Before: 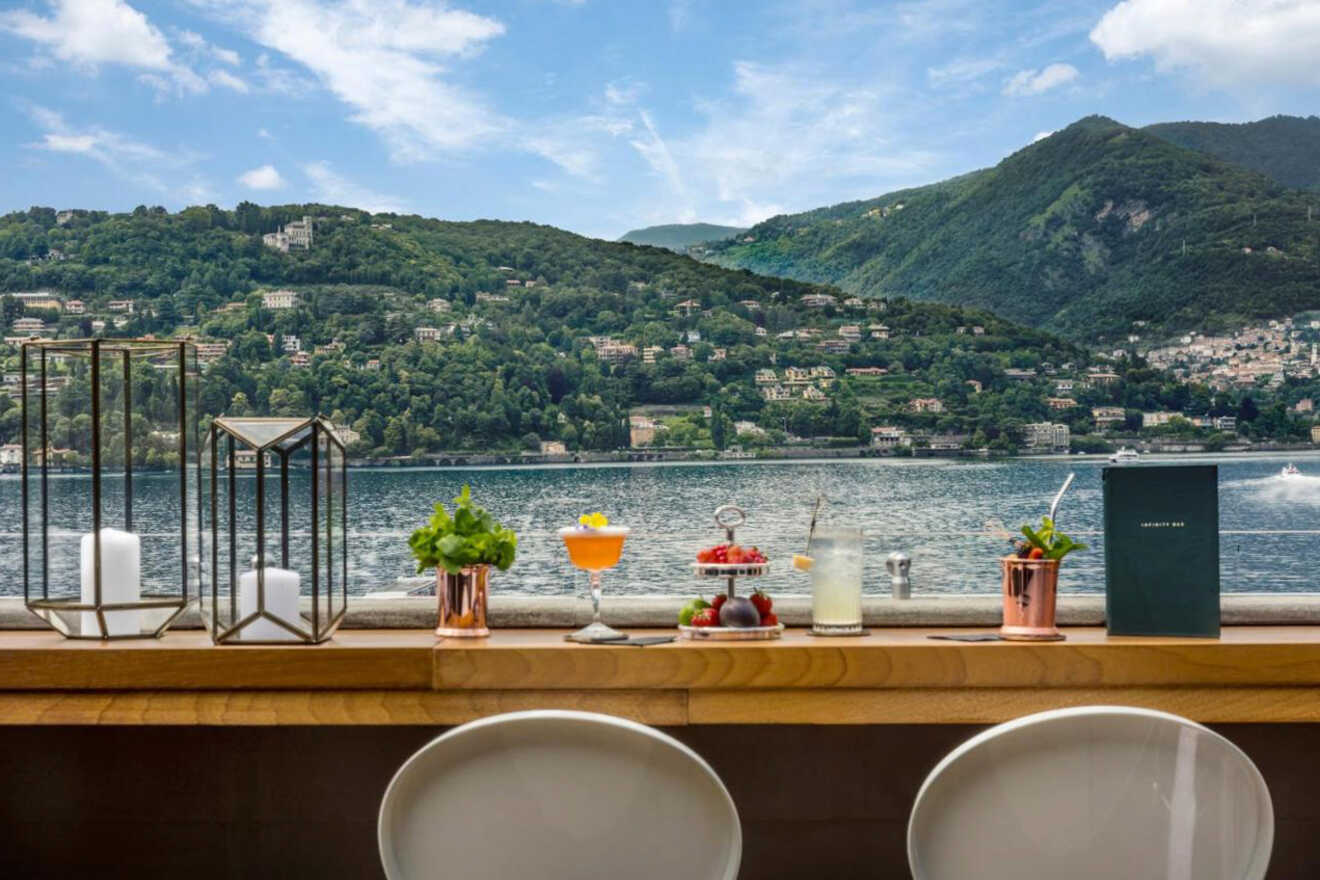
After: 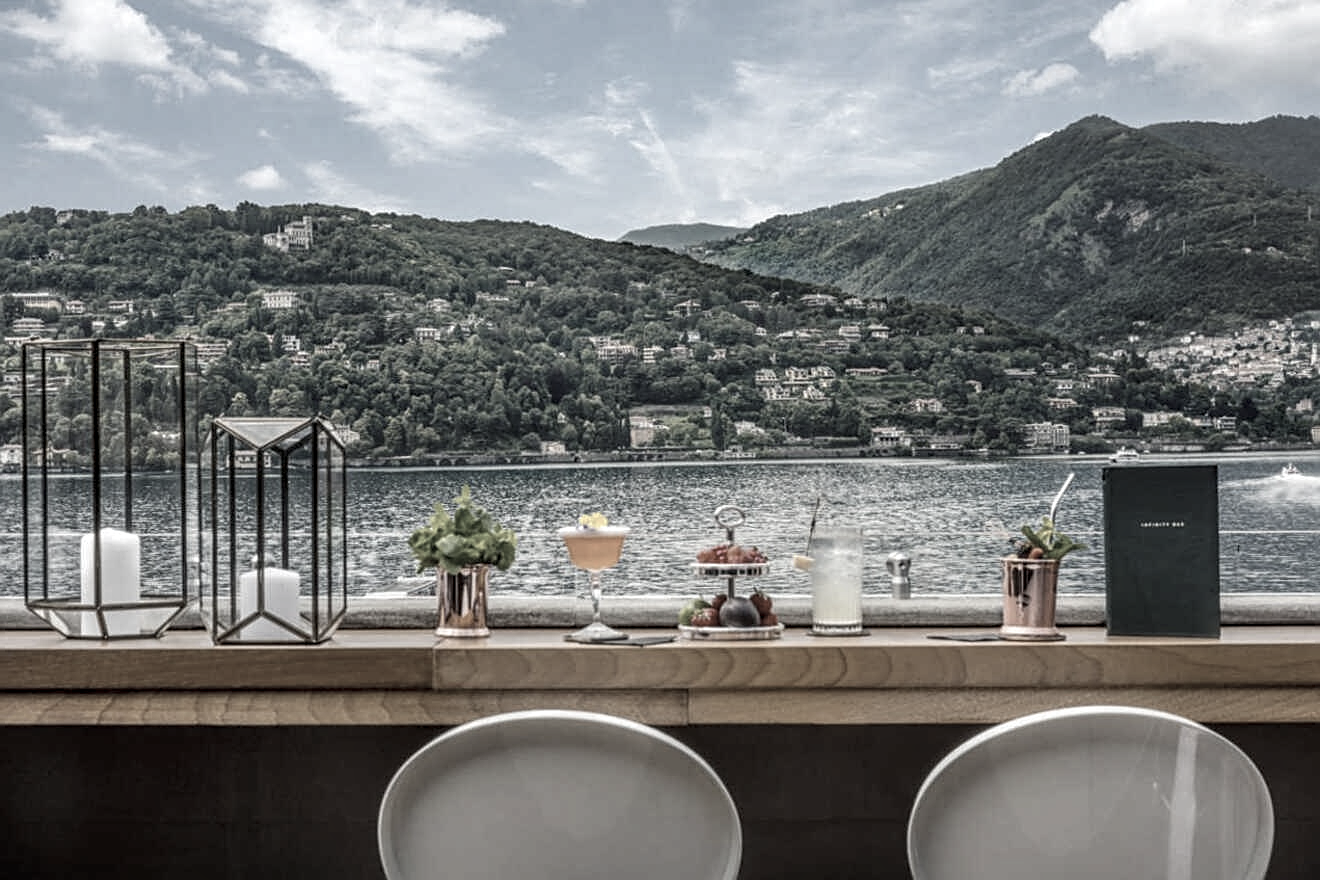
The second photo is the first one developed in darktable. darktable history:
sharpen: on, module defaults
local contrast: on, module defaults
color correction: highlights b* -0.035, saturation 0.274
